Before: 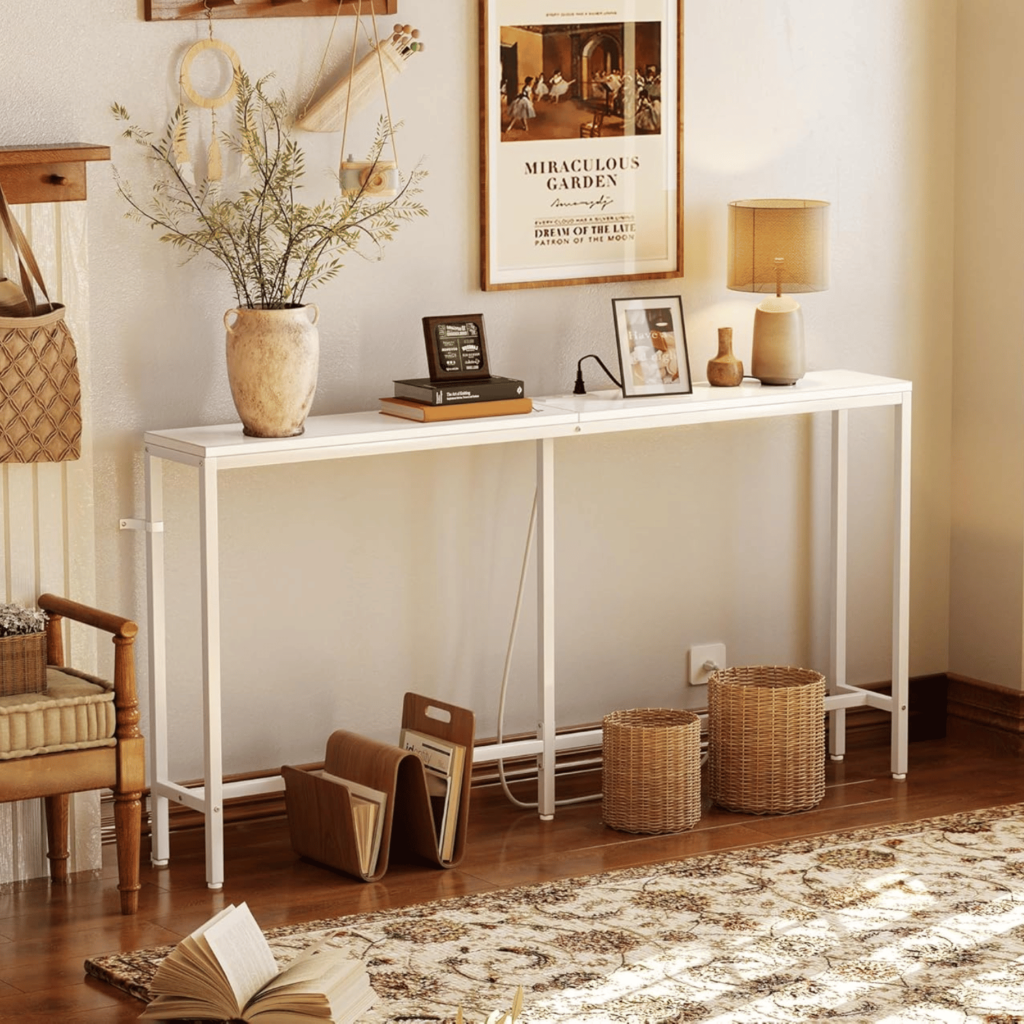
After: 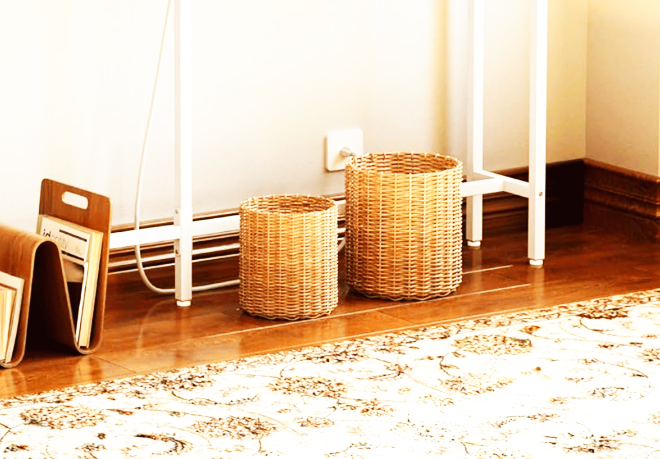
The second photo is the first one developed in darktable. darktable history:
white balance: red 0.978, blue 0.999
base curve: curves: ch0 [(0, 0) (0.007, 0.004) (0.027, 0.03) (0.046, 0.07) (0.207, 0.54) (0.442, 0.872) (0.673, 0.972) (1, 1)], preserve colors none
crop and rotate: left 35.509%, top 50.238%, bottom 4.934%
exposure: exposure 0.566 EV, compensate highlight preservation false
